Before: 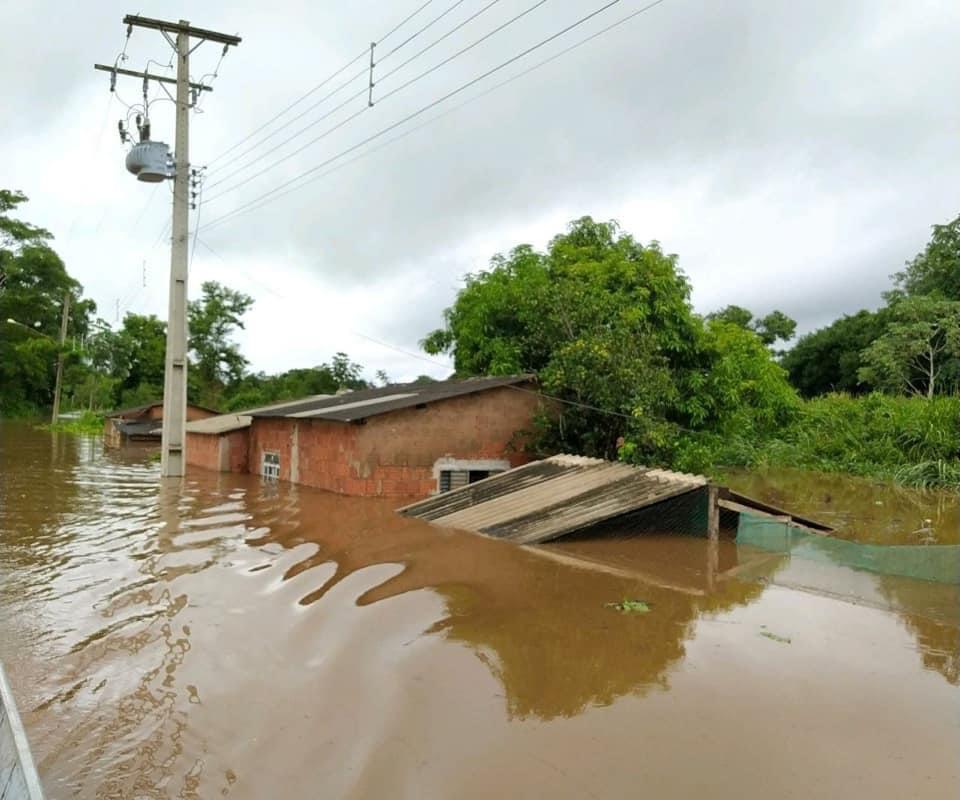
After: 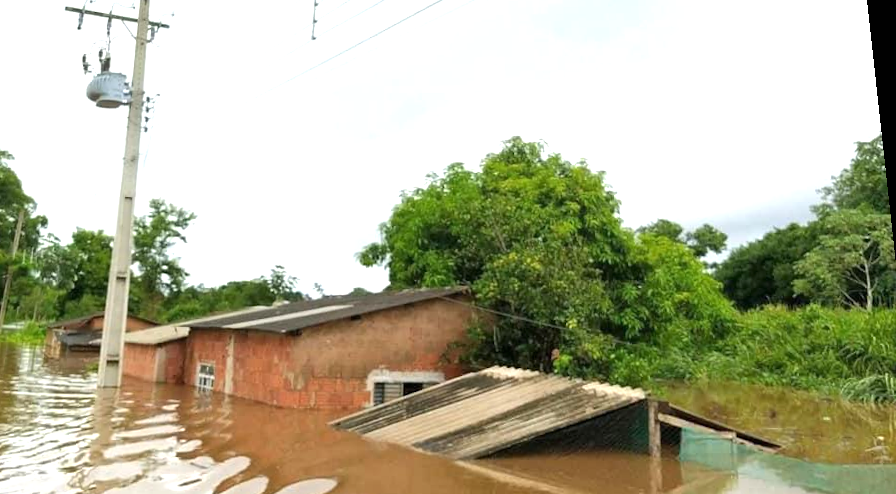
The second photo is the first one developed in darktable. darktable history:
crop and rotate: left 9.345%, top 7.22%, right 4.982%, bottom 32.331%
rotate and perspective: rotation 0.128°, lens shift (vertical) -0.181, lens shift (horizontal) -0.044, shear 0.001, automatic cropping off
exposure: black level correction 0, exposure 0.7 EV, compensate highlight preservation false
